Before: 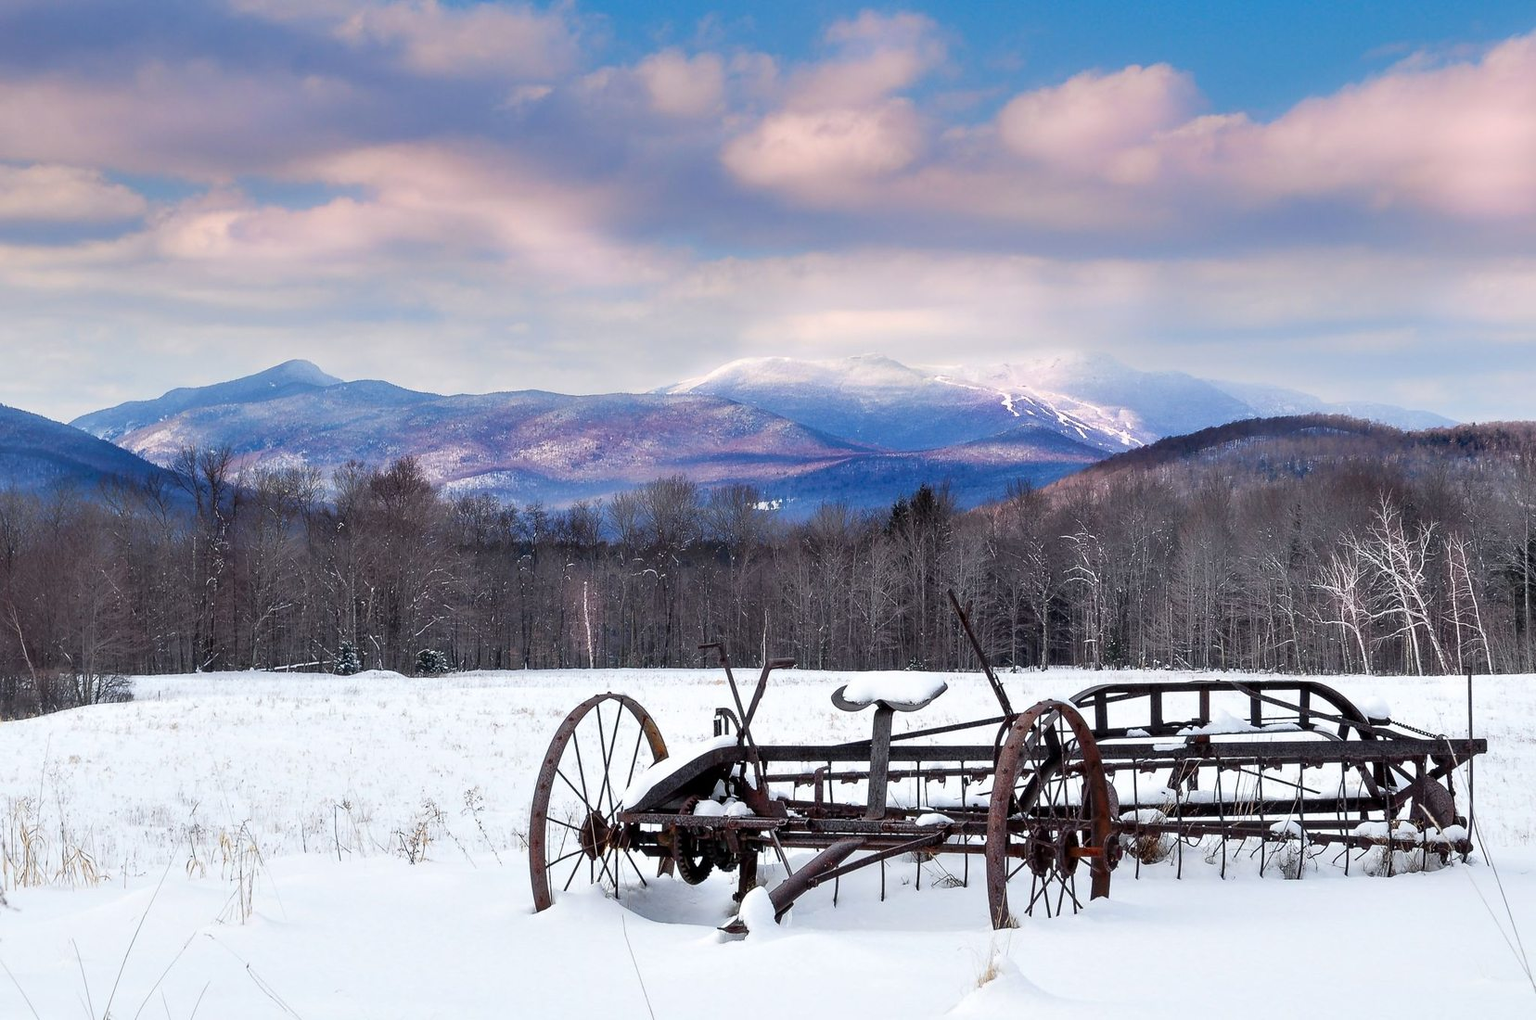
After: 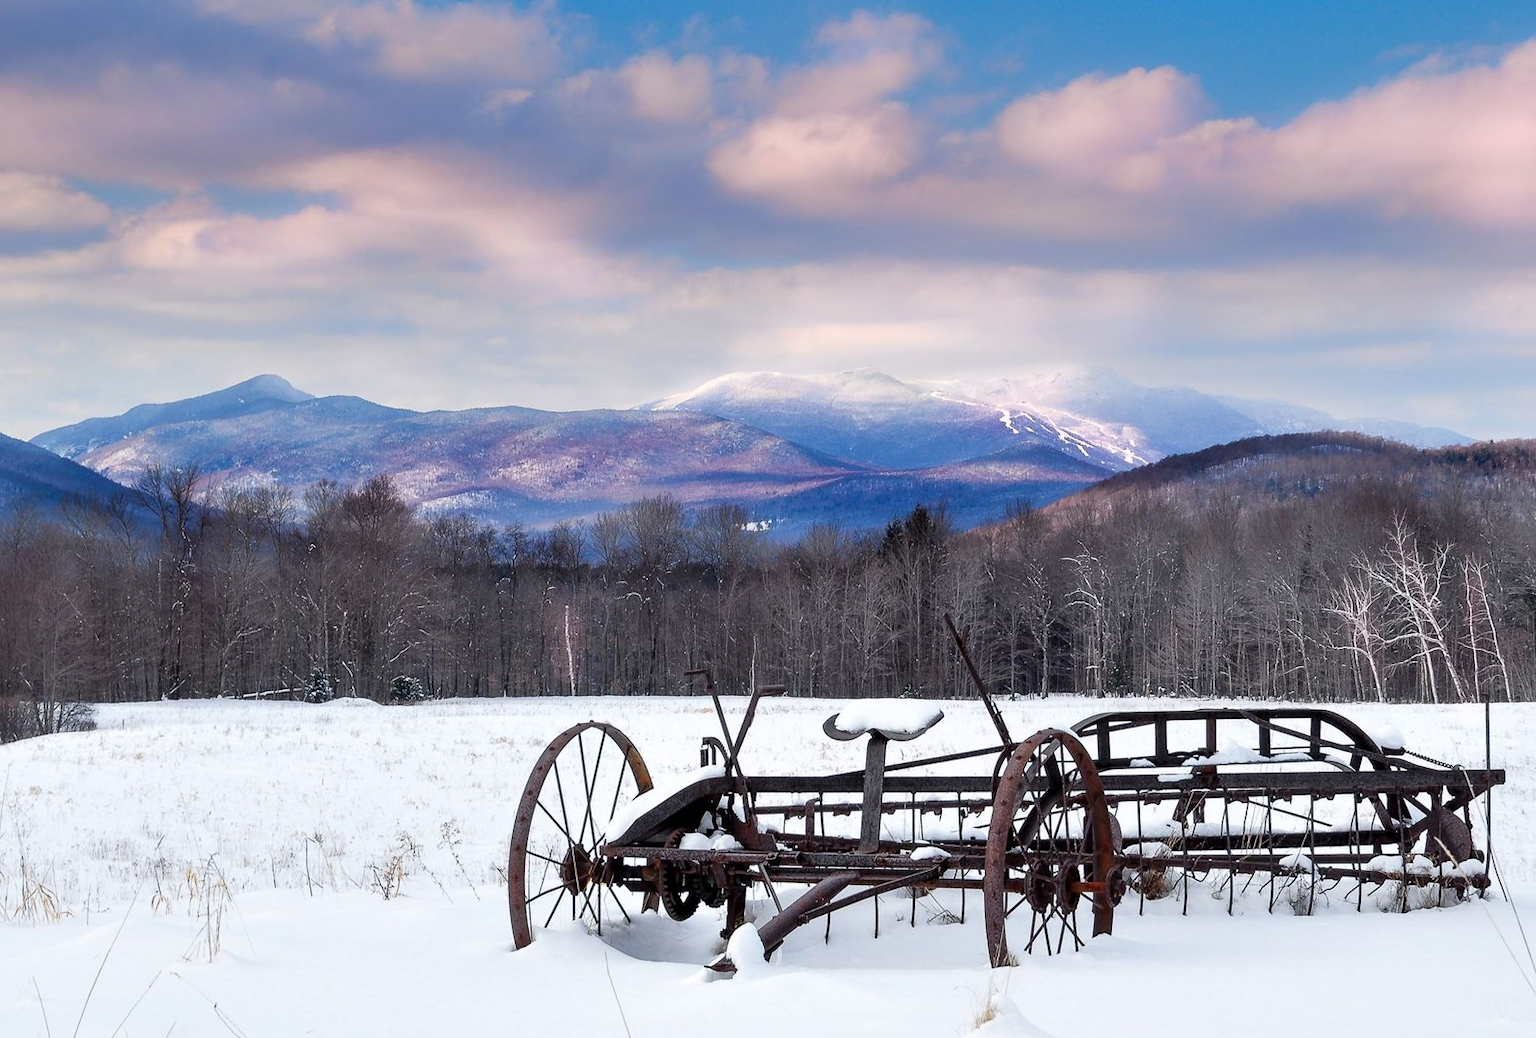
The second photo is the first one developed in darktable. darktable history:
crop and rotate: left 2.683%, right 1.212%, bottom 2.136%
